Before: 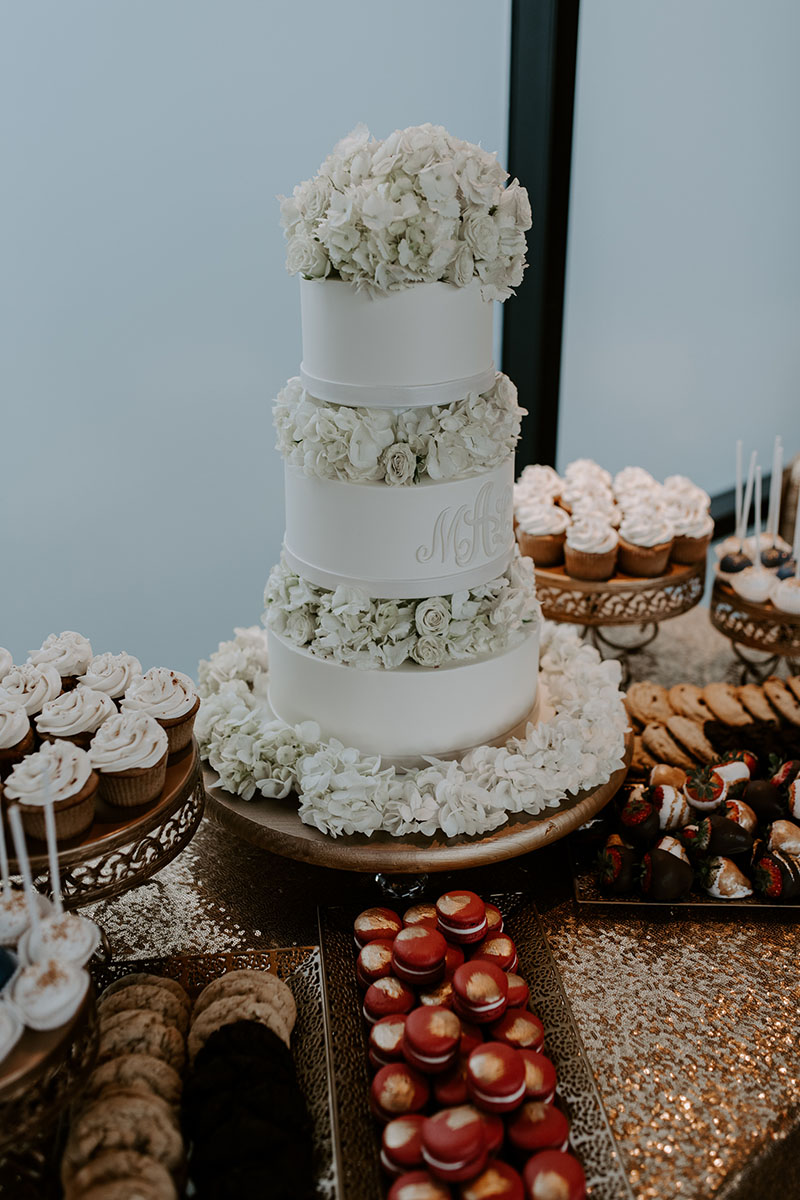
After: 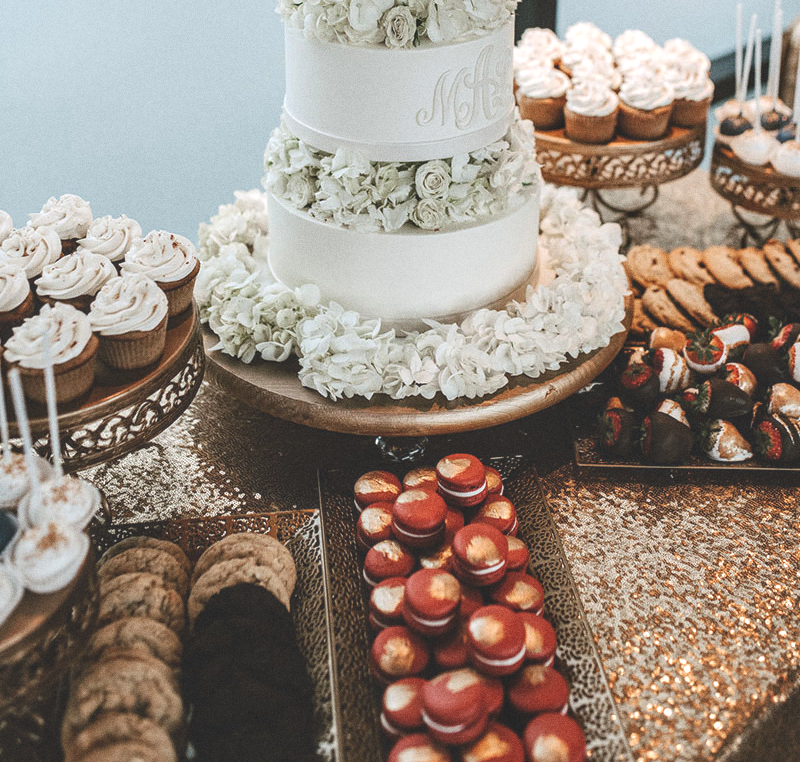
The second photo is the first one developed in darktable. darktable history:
contrast brightness saturation: contrast -0.15, brightness 0.05, saturation -0.12
crop and rotate: top 36.435%
exposure: black level correction -0.005, exposure 1.002 EV, compensate highlight preservation false
local contrast: on, module defaults
grain: coarseness 0.47 ISO
